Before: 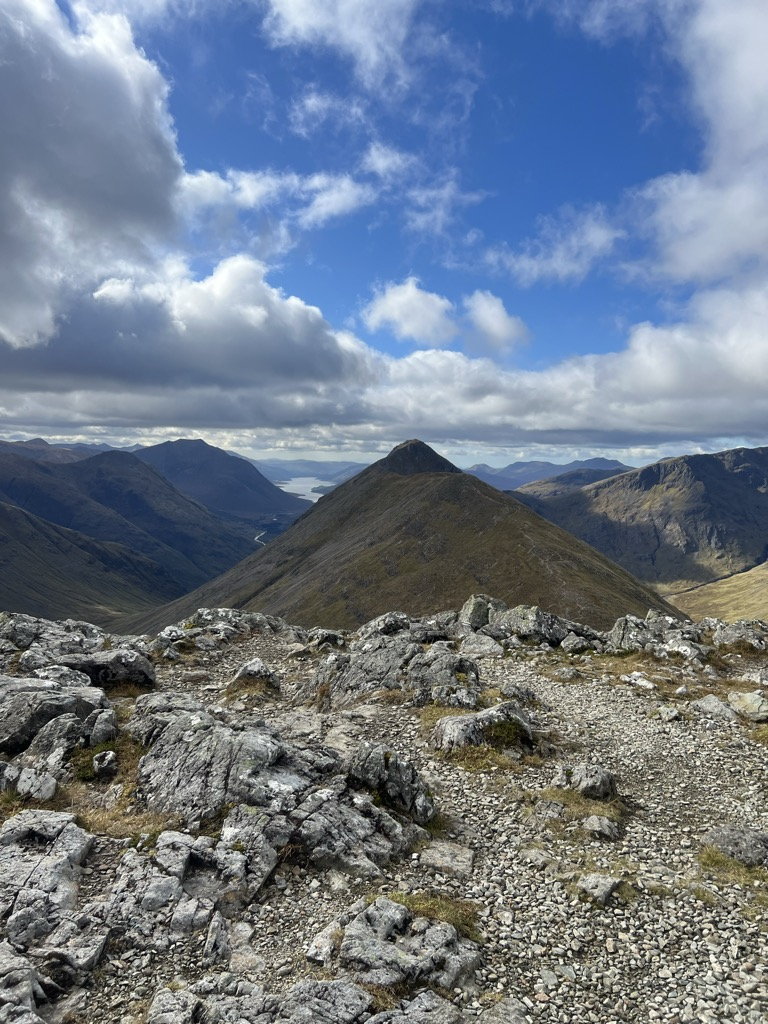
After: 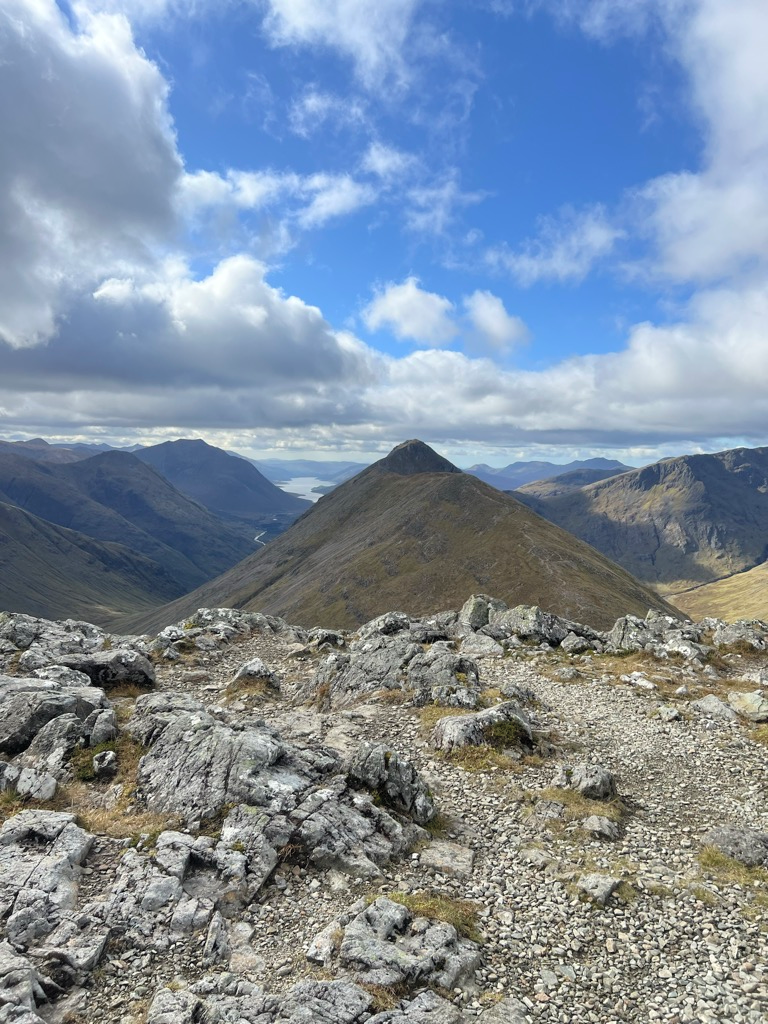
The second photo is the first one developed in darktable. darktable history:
contrast brightness saturation: brightness 0.15
tone equalizer: on, module defaults
